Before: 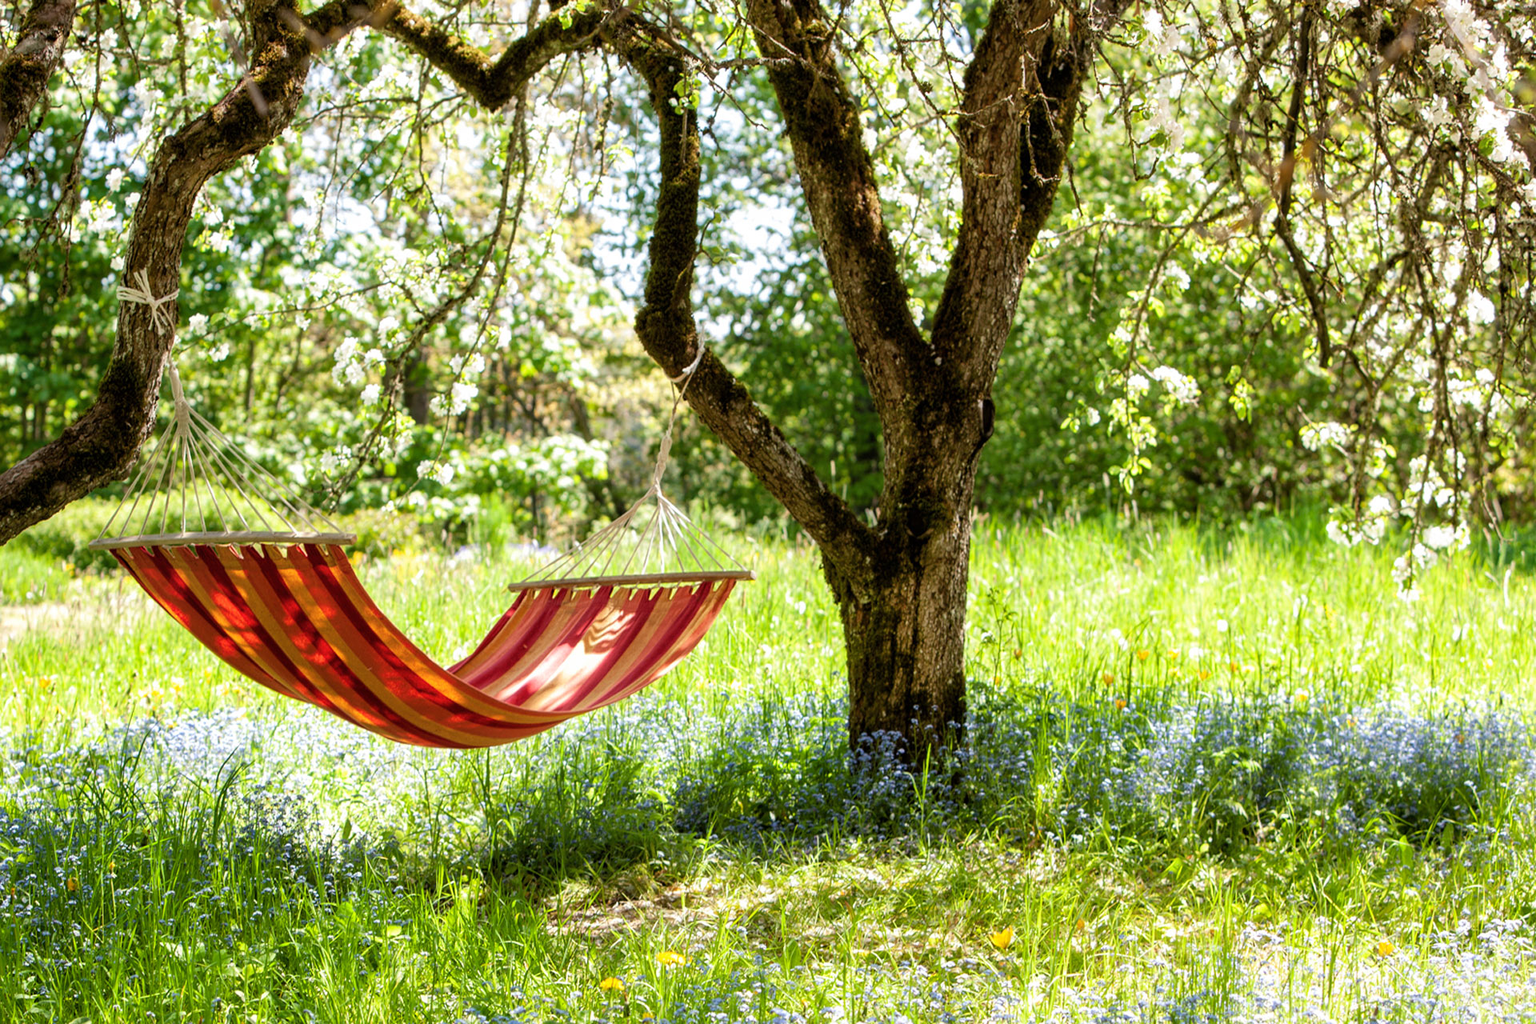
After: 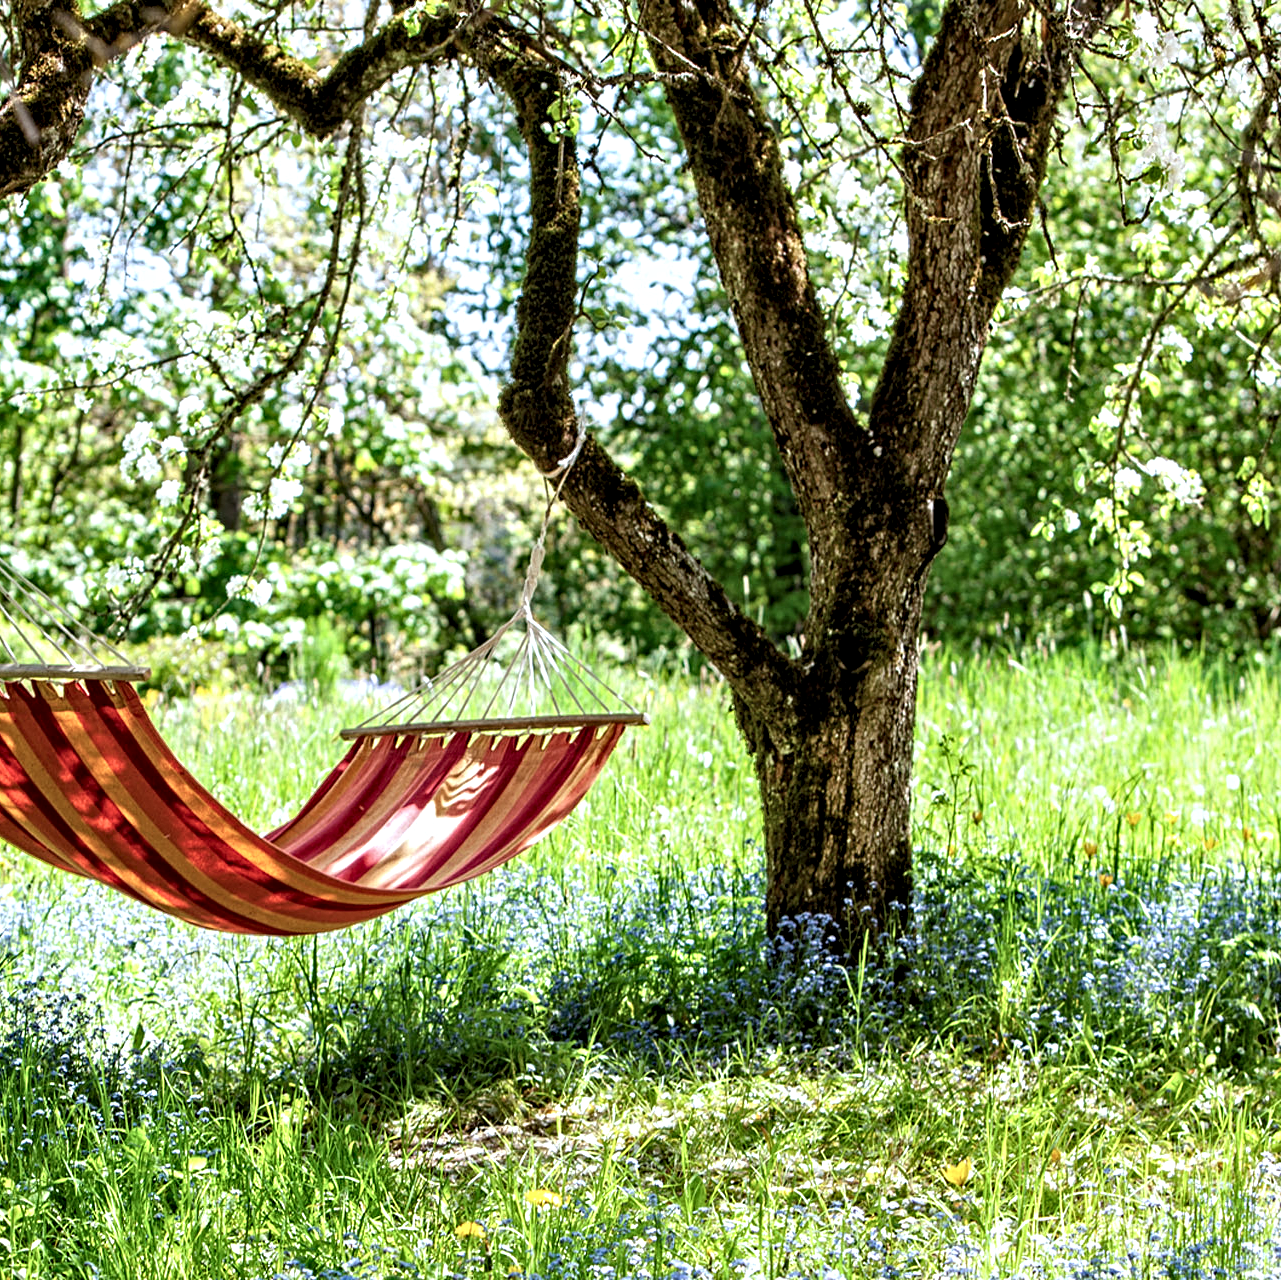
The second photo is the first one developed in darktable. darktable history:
crop: left 15.381%, right 17.897%
contrast equalizer: octaves 7, y [[0.5, 0.542, 0.583, 0.625, 0.667, 0.708], [0.5 ×6], [0.5 ×6], [0 ×6], [0 ×6]]
color calibration: x 0.37, y 0.382, temperature 4319.4 K, gamut compression 1.75
